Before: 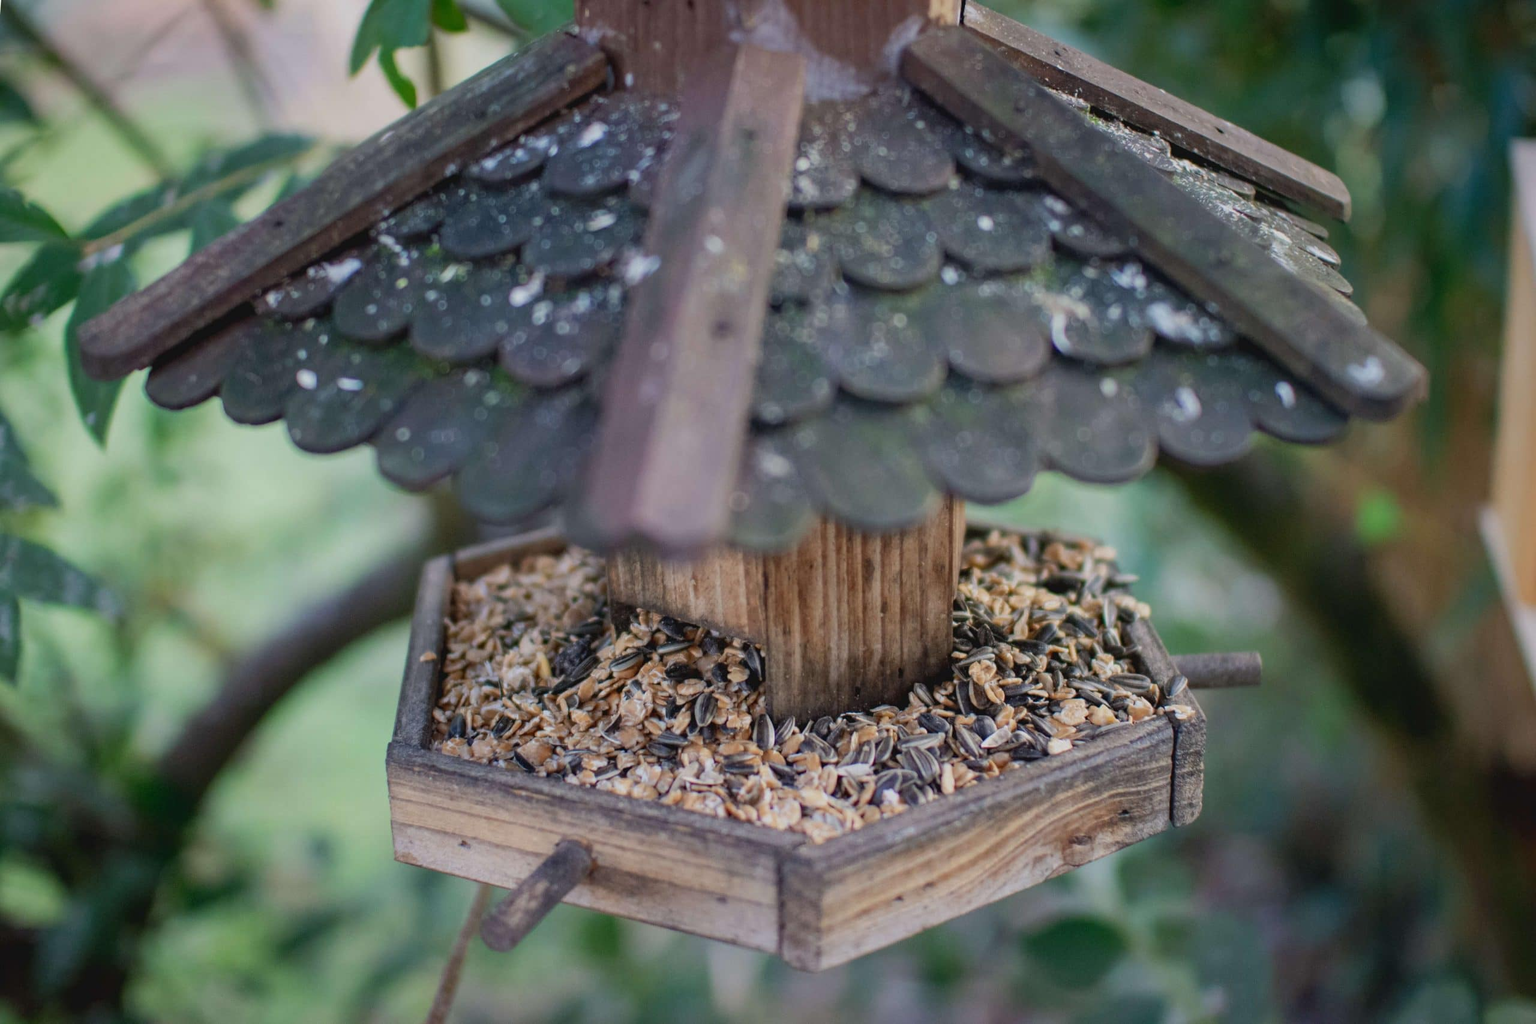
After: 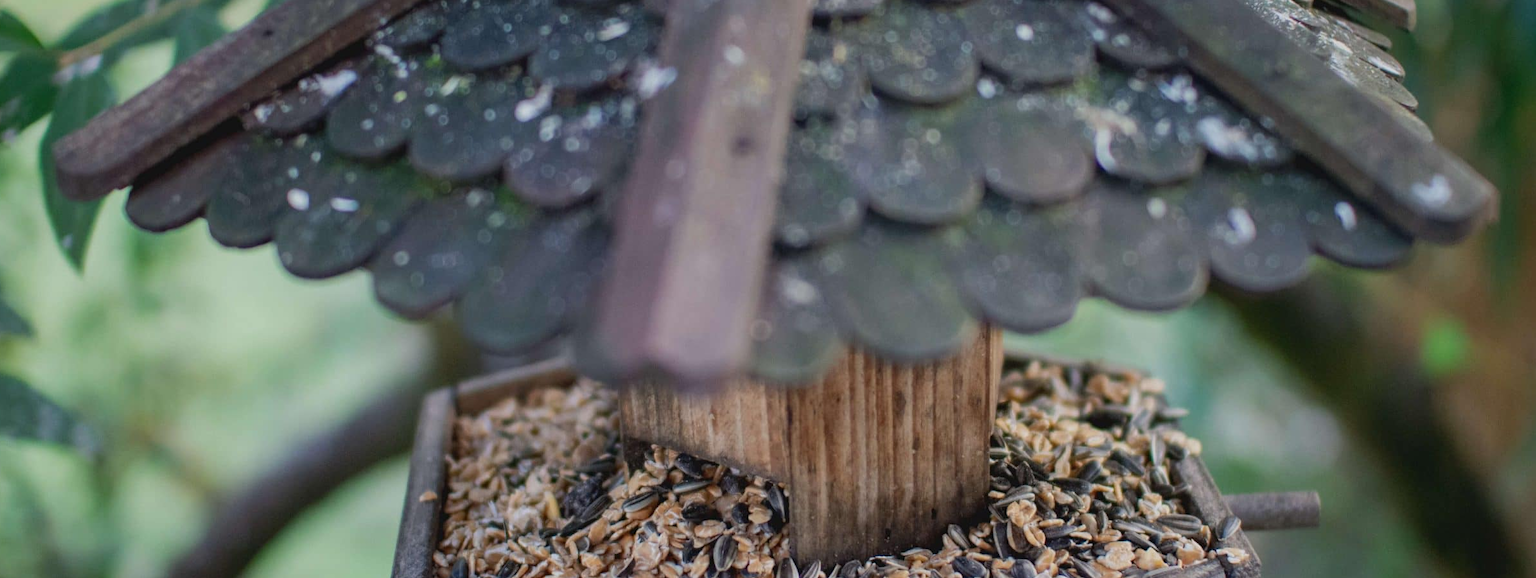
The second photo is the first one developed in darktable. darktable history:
crop: left 1.843%, top 18.886%, right 4.704%, bottom 28.291%
